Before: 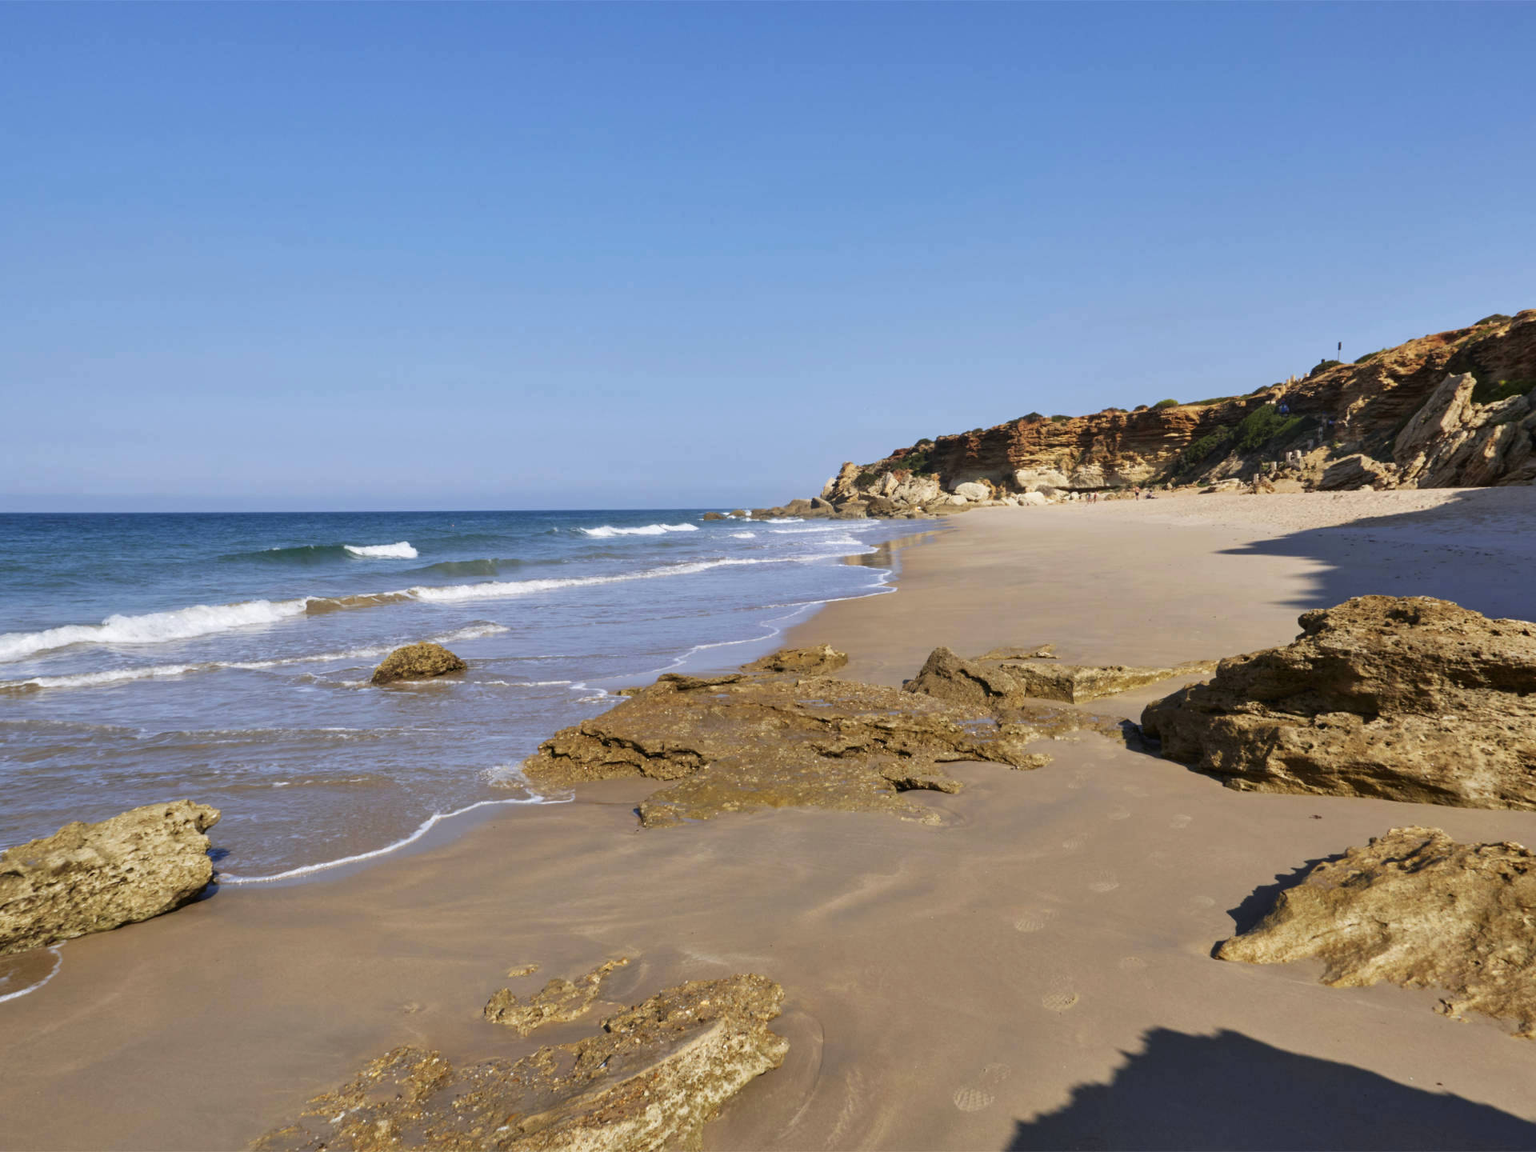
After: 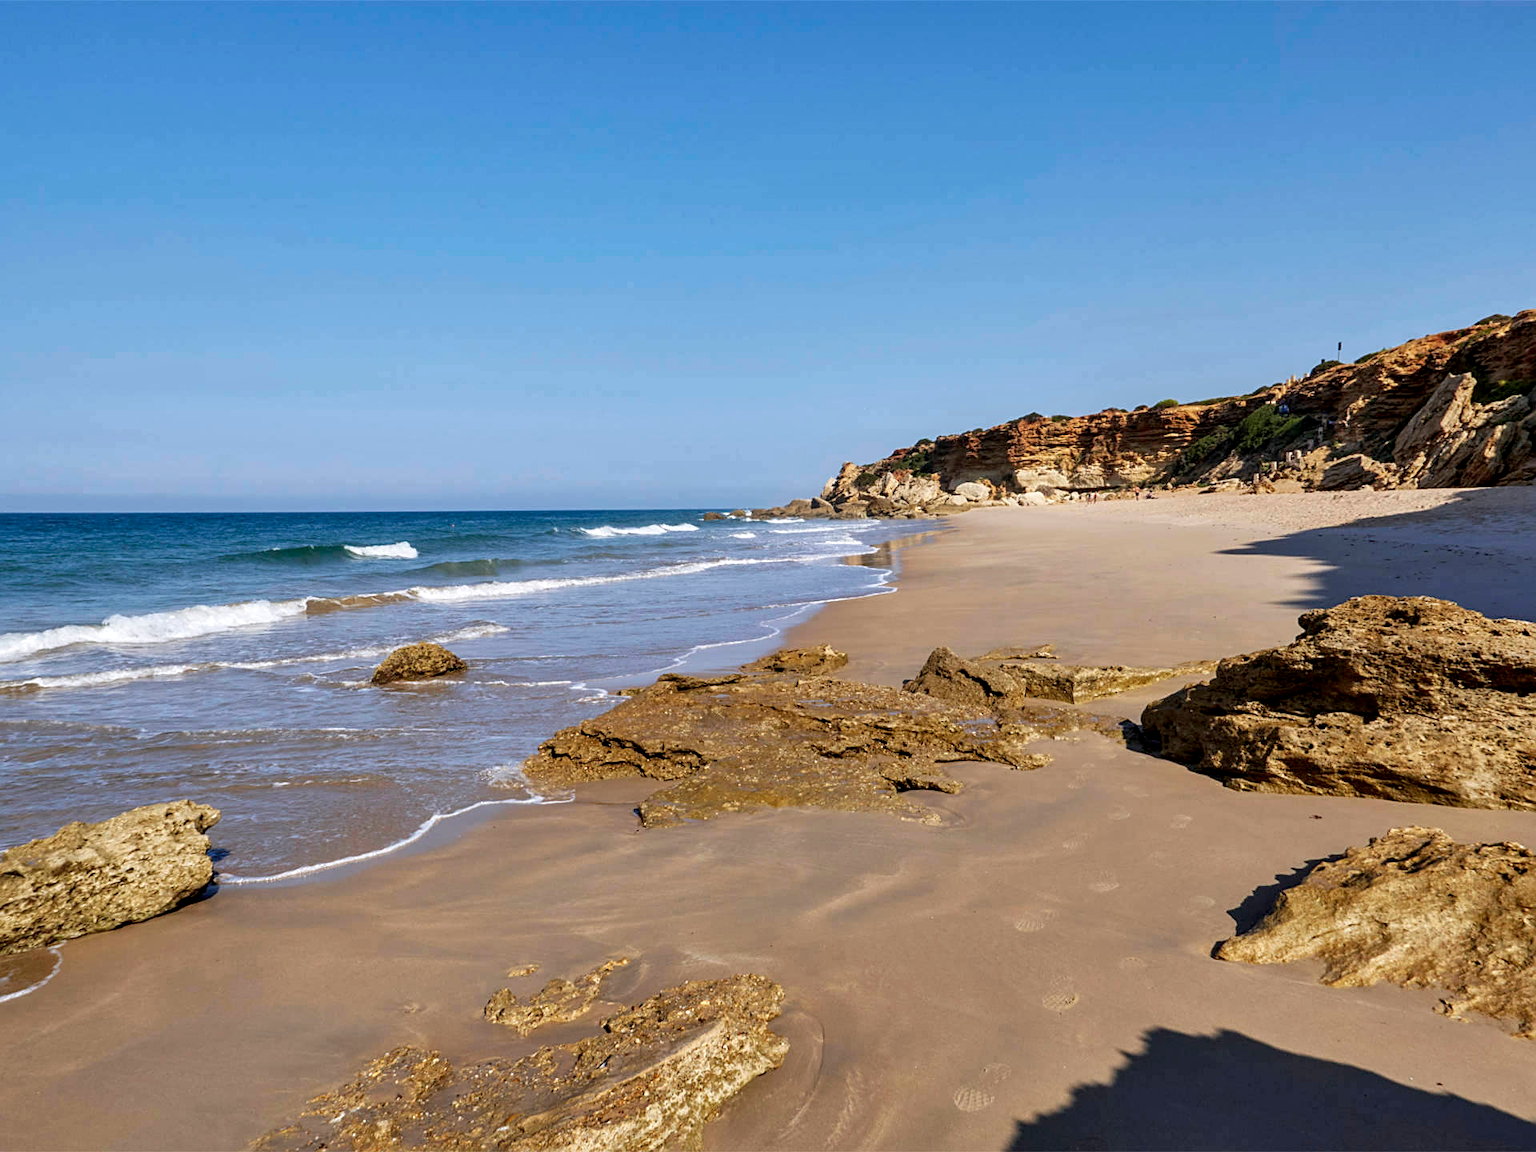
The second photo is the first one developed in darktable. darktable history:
exposure: black level correction 0.004, exposure 0.017 EV, compensate highlight preservation false
sharpen: on, module defaults
local contrast: on, module defaults
